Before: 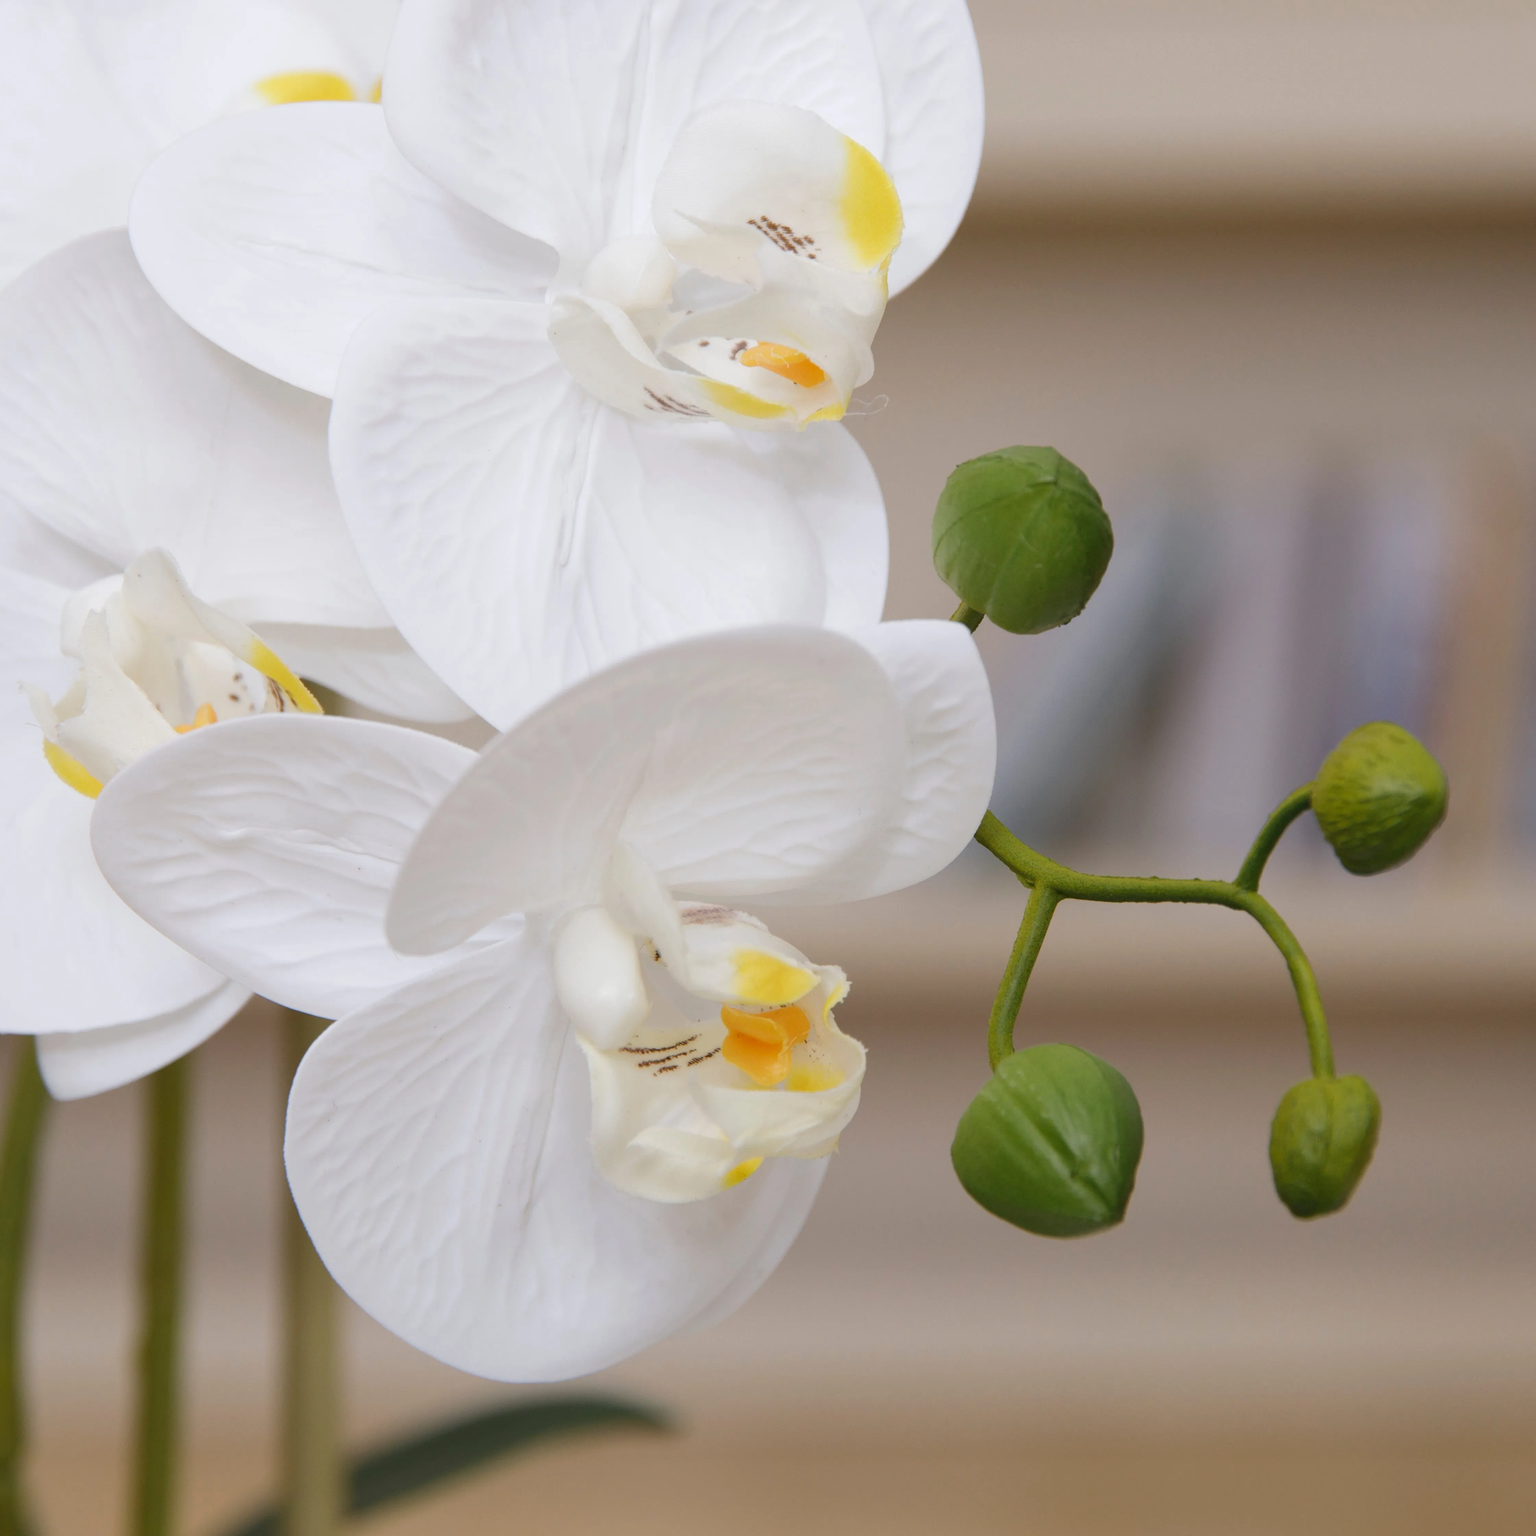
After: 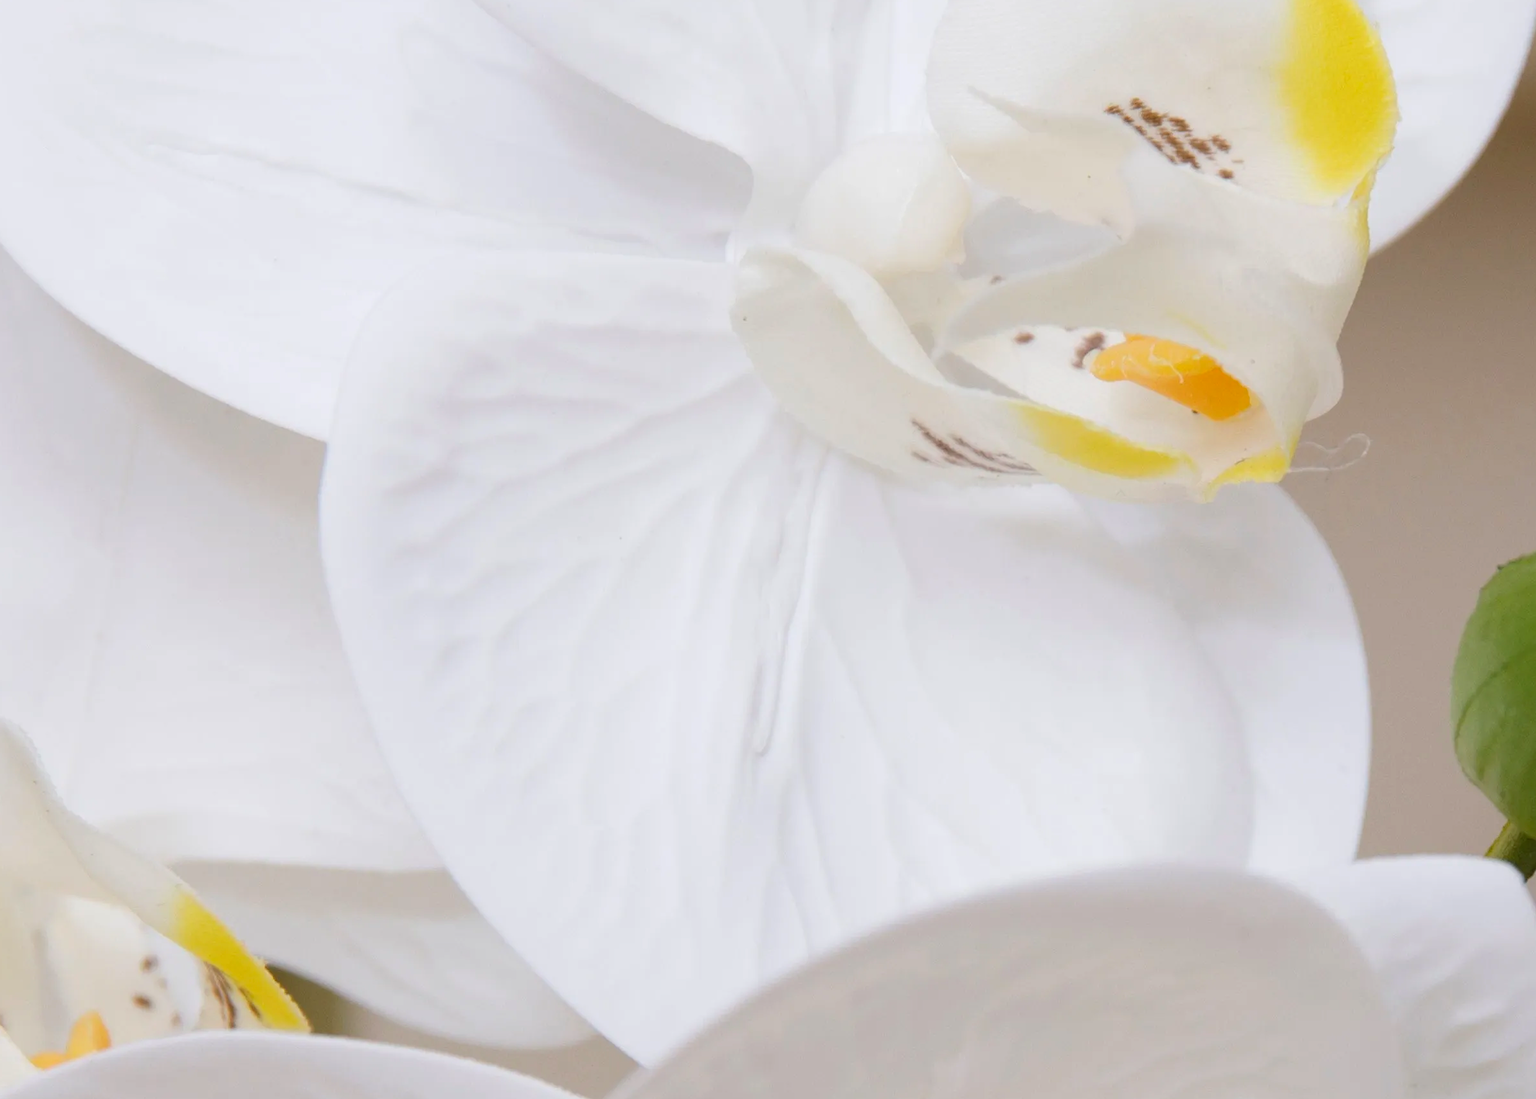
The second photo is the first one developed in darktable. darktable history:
crop: left 10.299%, top 10.66%, right 36.369%, bottom 51.167%
color balance rgb: perceptual saturation grading › global saturation 0.275%, global vibrance 25.091%
